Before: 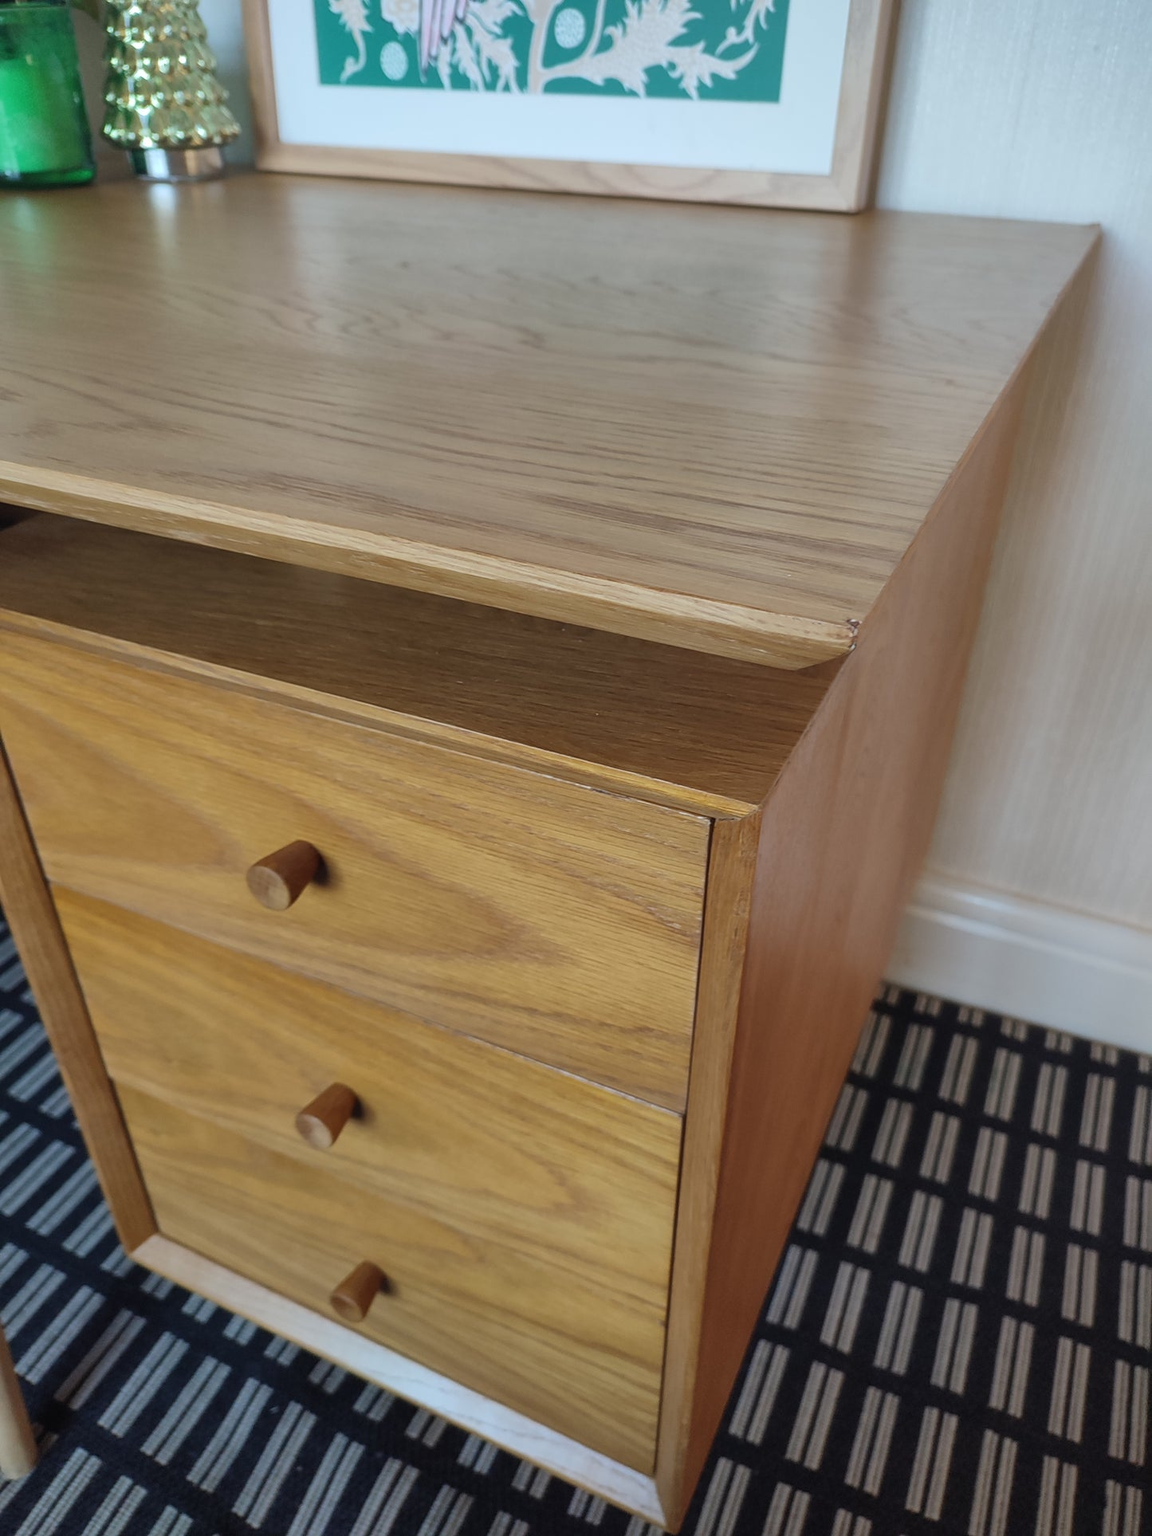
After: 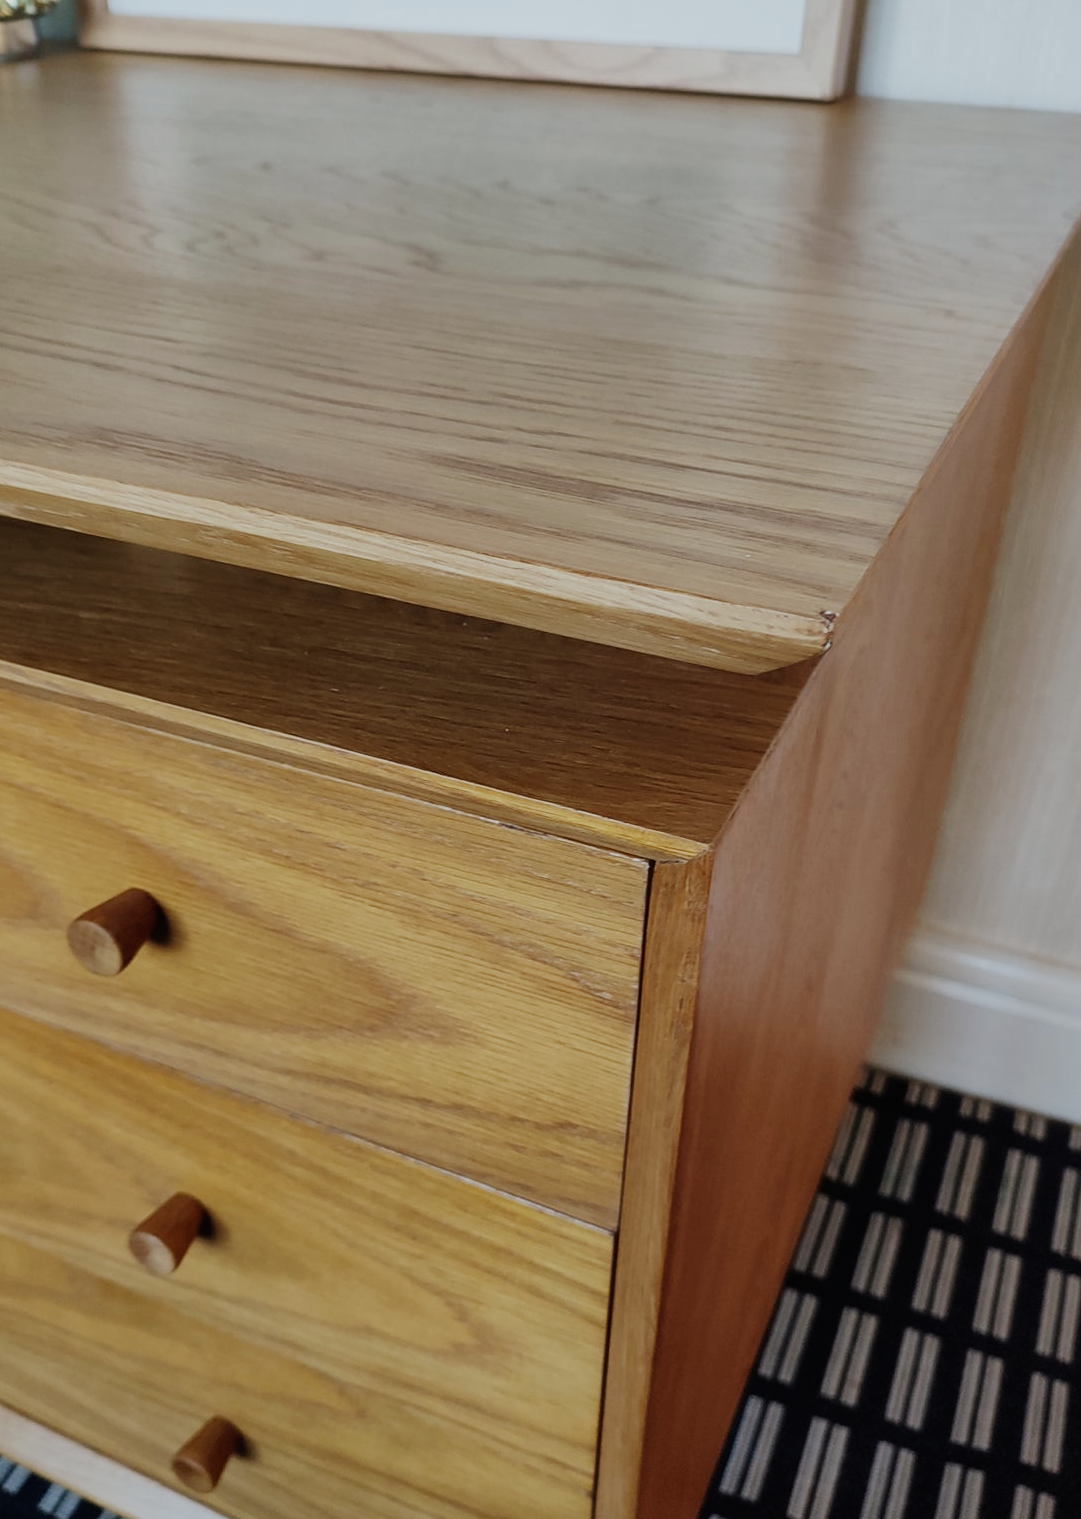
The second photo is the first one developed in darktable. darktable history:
crop: left 16.768%, top 8.653%, right 8.362%, bottom 12.485%
sigmoid: skew -0.2, preserve hue 0%, red attenuation 0.1, red rotation 0.035, green attenuation 0.1, green rotation -0.017, blue attenuation 0.15, blue rotation -0.052, base primaries Rec2020
